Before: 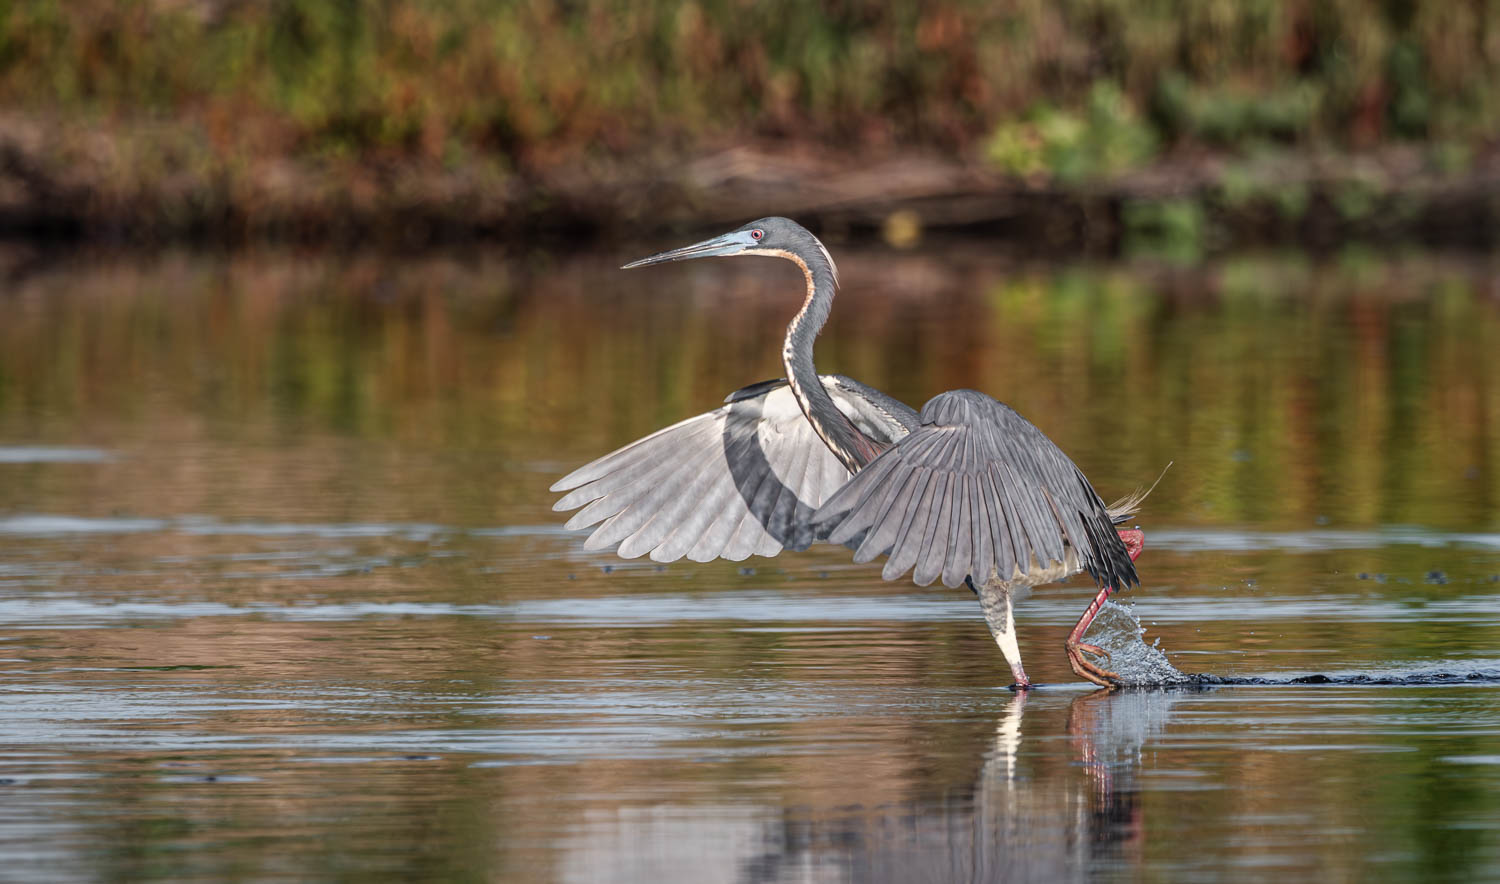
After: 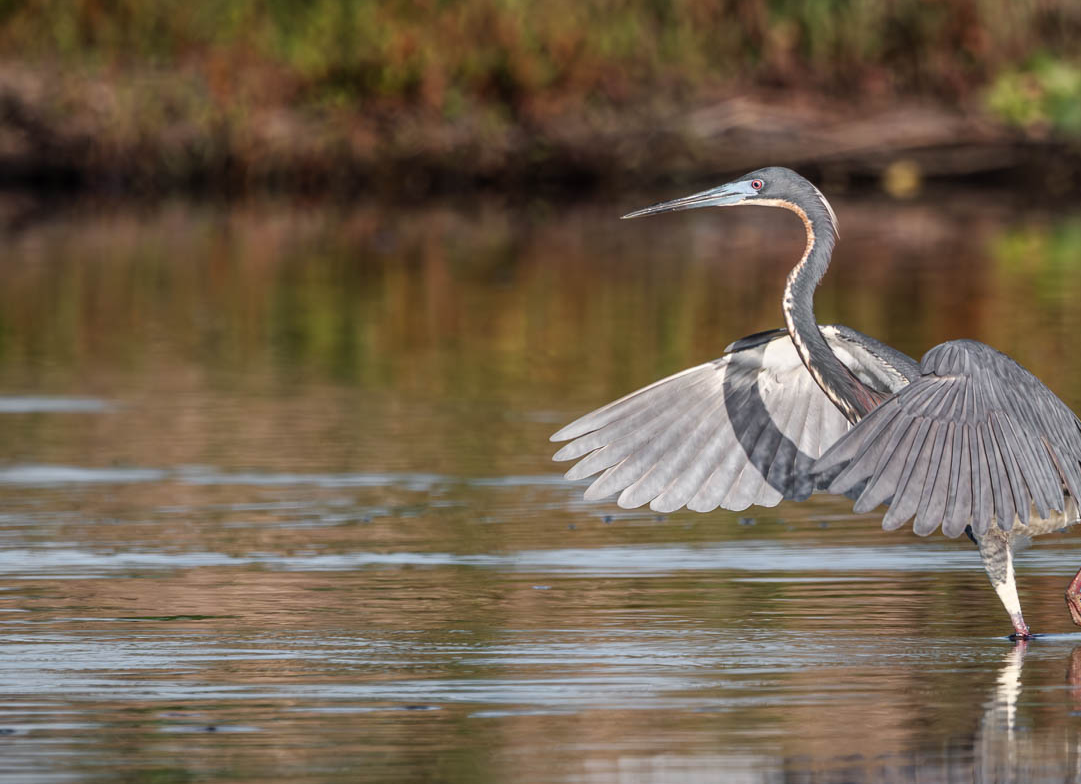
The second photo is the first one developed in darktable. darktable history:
crop: top 5.748%, right 27.913%, bottom 5.54%
